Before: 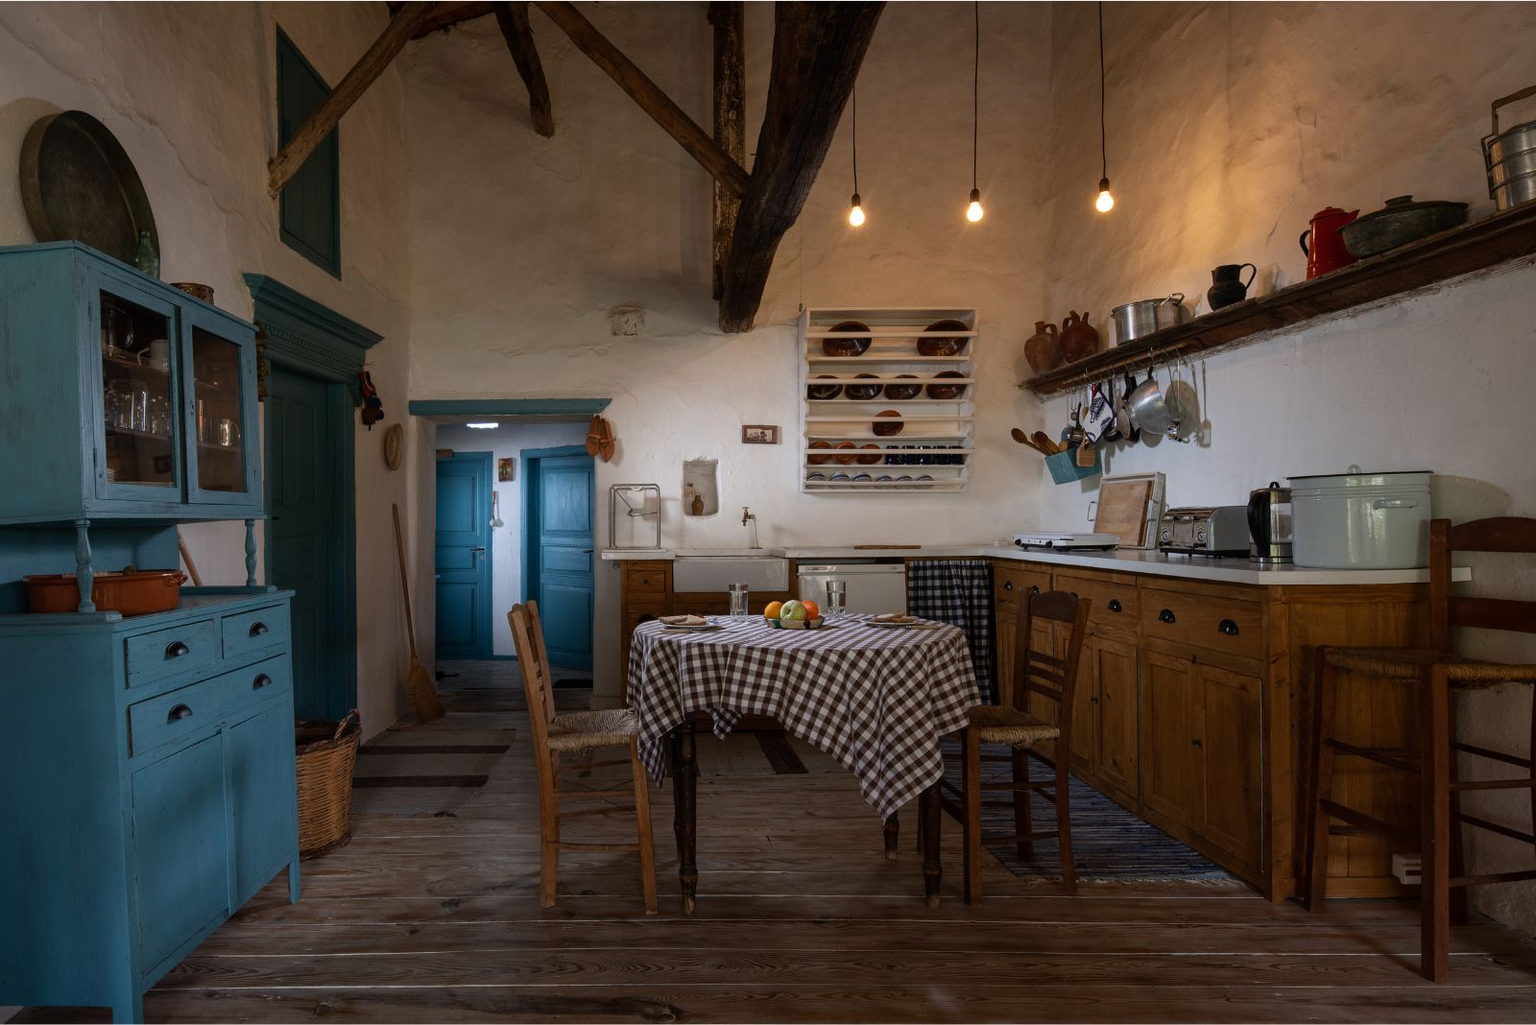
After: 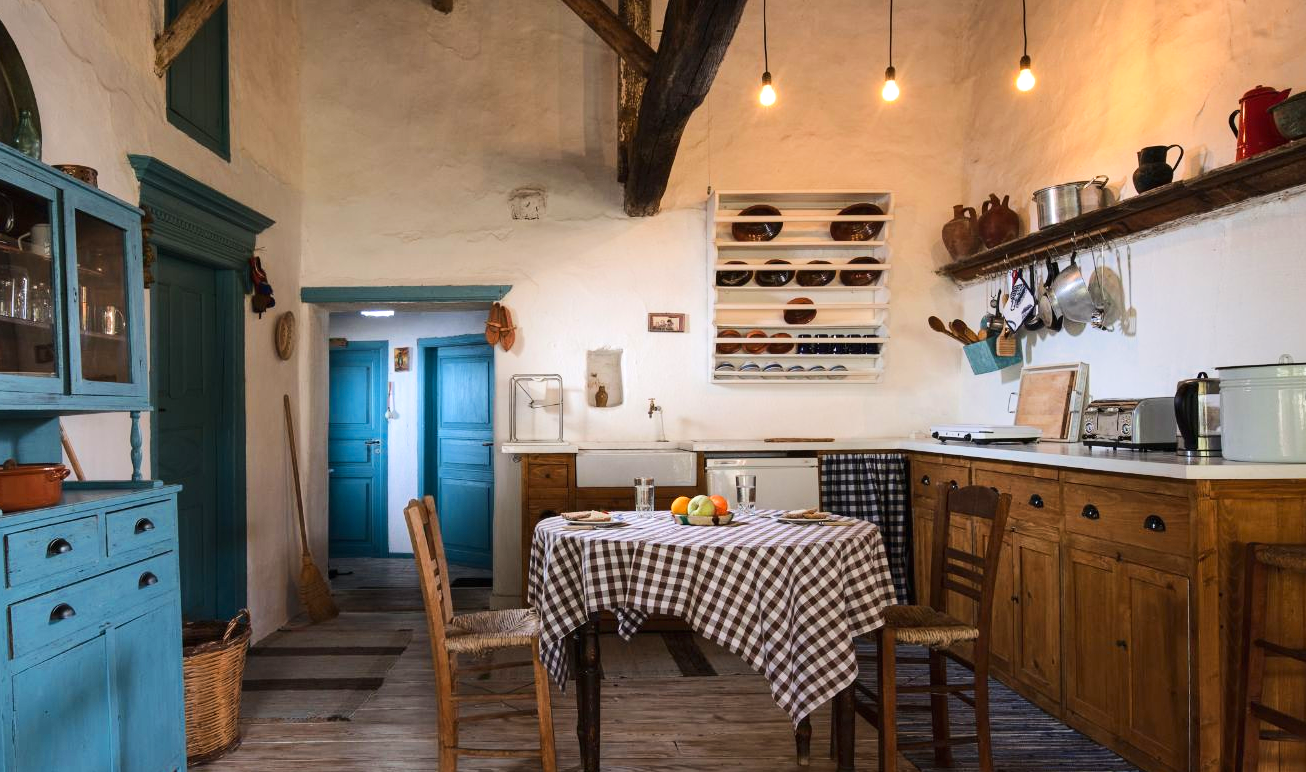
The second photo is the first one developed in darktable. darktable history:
exposure: black level correction 0, exposure 0.951 EV, compensate exposure bias true, compensate highlight preservation false
tone curve: curves: ch0 [(0, 0) (0.239, 0.248) (0.508, 0.606) (0.826, 0.855) (1, 0.945)]; ch1 [(0, 0) (0.401, 0.42) (0.442, 0.47) (0.492, 0.498) (0.511, 0.516) (0.555, 0.586) (0.681, 0.739) (1, 1)]; ch2 [(0, 0) (0.411, 0.433) (0.5, 0.504) (0.545, 0.574) (1, 1)], color space Lab, linked channels, preserve colors none
color zones: curves: ch0 [(0, 0.5) (0.143, 0.5) (0.286, 0.5) (0.429, 0.5) (0.62, 0.489) (0.714, 0.445) (0.844, 0.496) (1, 0.5)]; ch1 [(0, 0.5) (0.143, 0.5) (0.286, 0.5) (0.429, 0.5) (0.571, 0.5) (0.714, 0.523) (0.857, 0.5) (1, 0.5)]
crop: left 7.872%, top 12.233%, right 10.478%, bottom 15.429%
